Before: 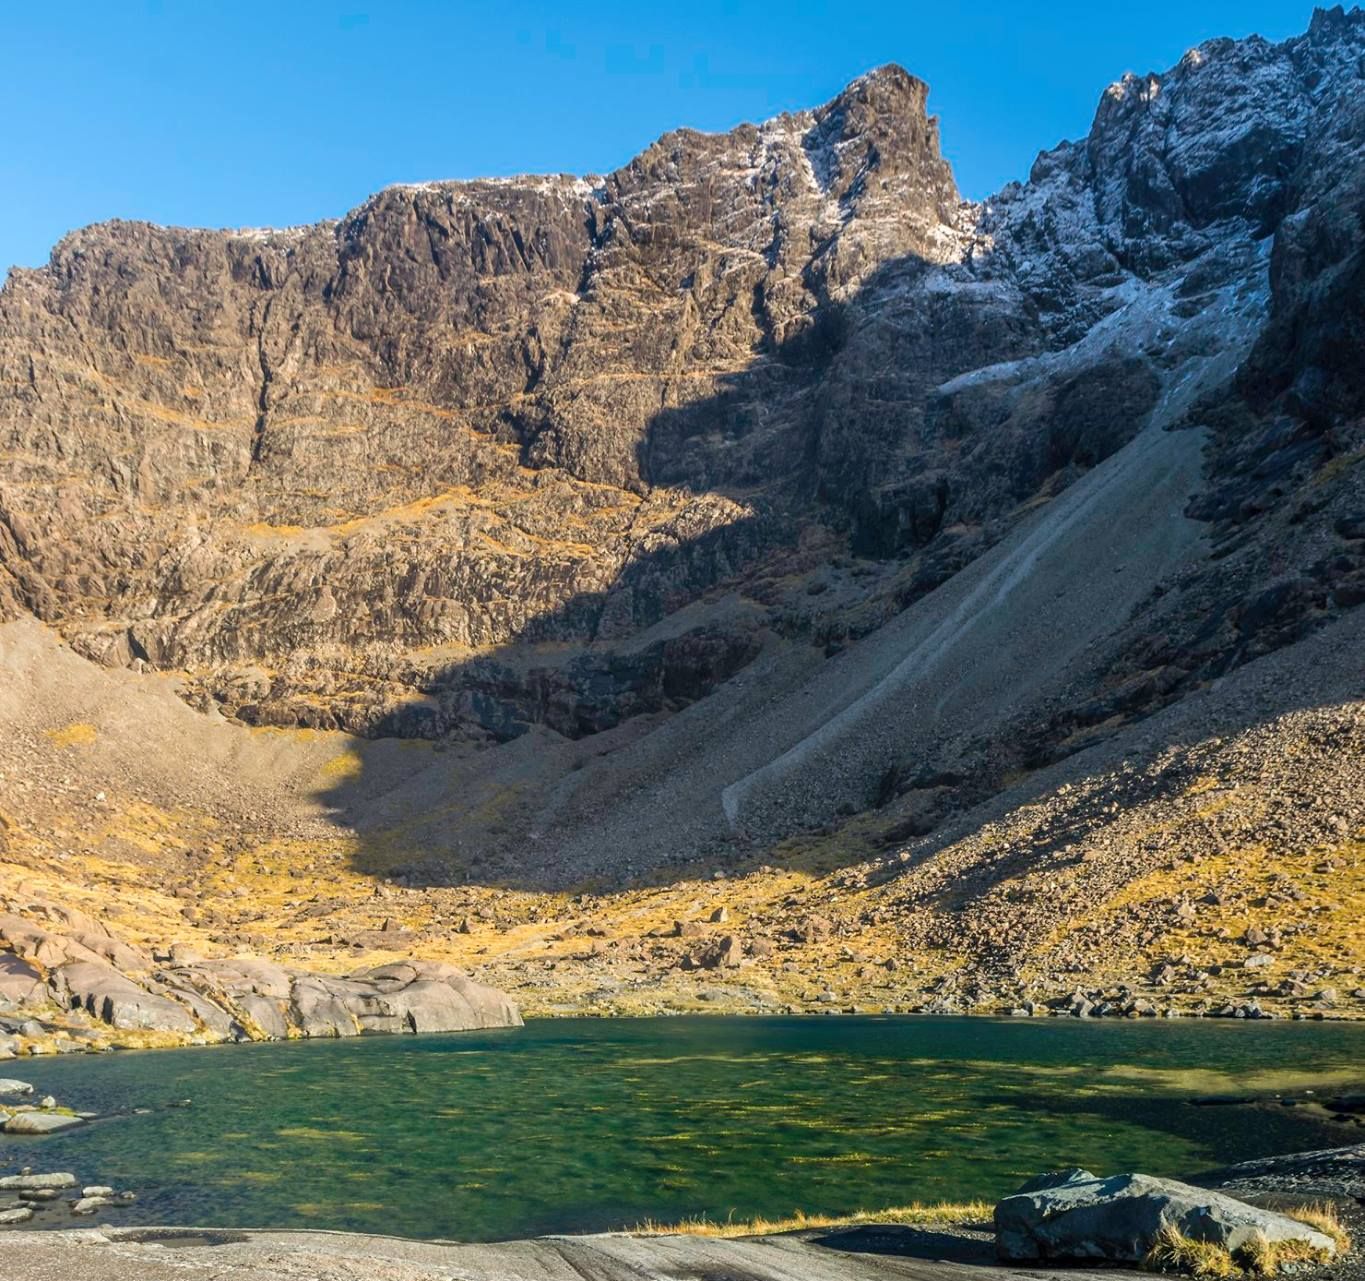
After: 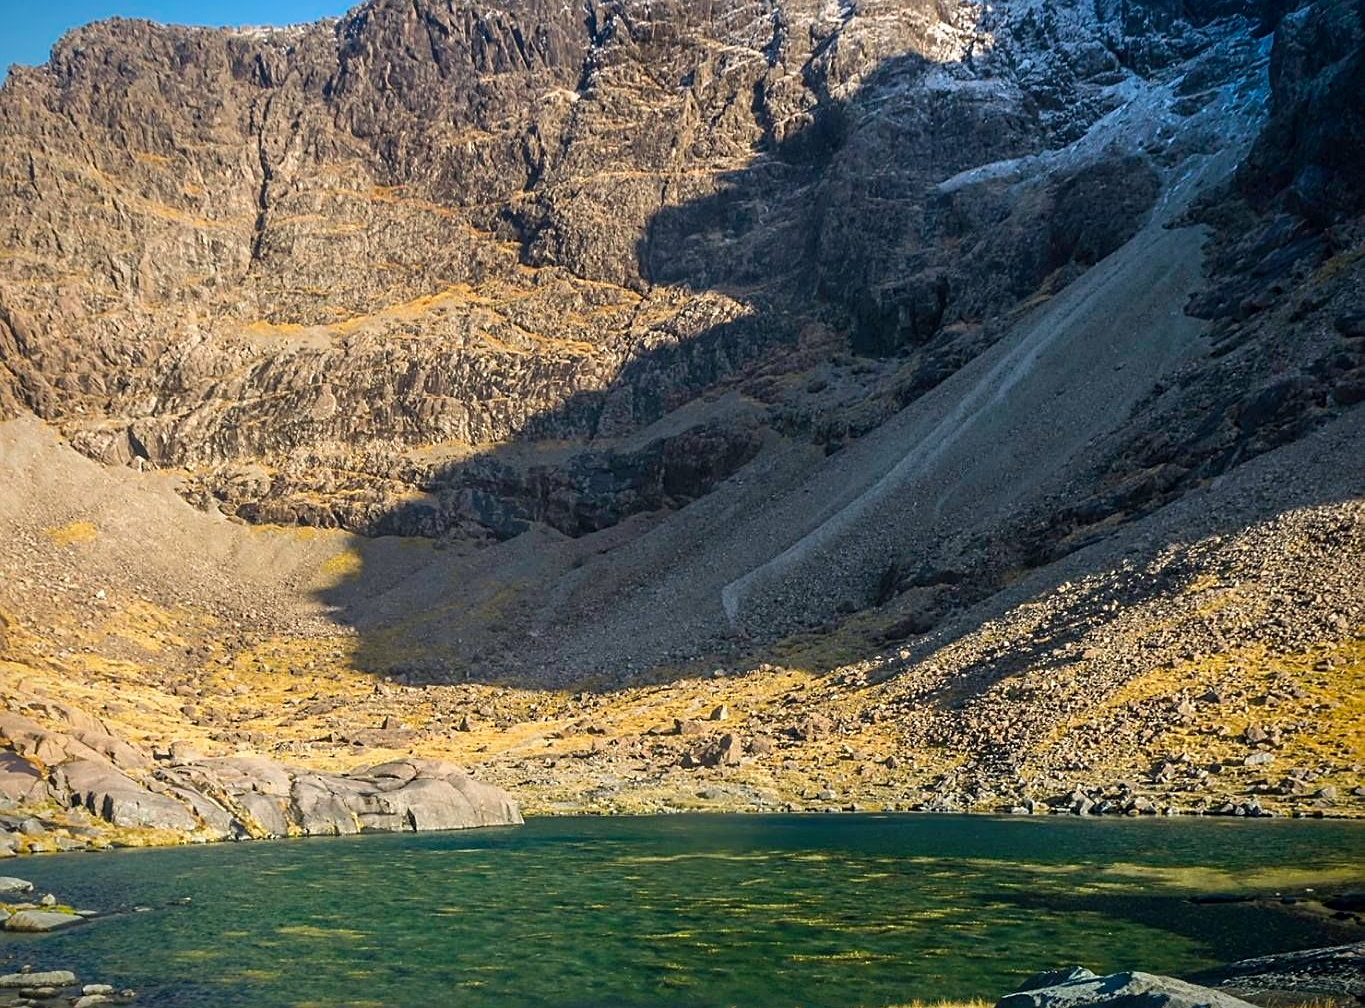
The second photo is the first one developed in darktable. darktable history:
crop and rotate: top 15.774%, bottom 5.506%
vignetting: fall-off start 88.53%, fall-off radius 44.2%, saturation 0.376, width/height ratio 1.161
sharpen: on, module defaults
